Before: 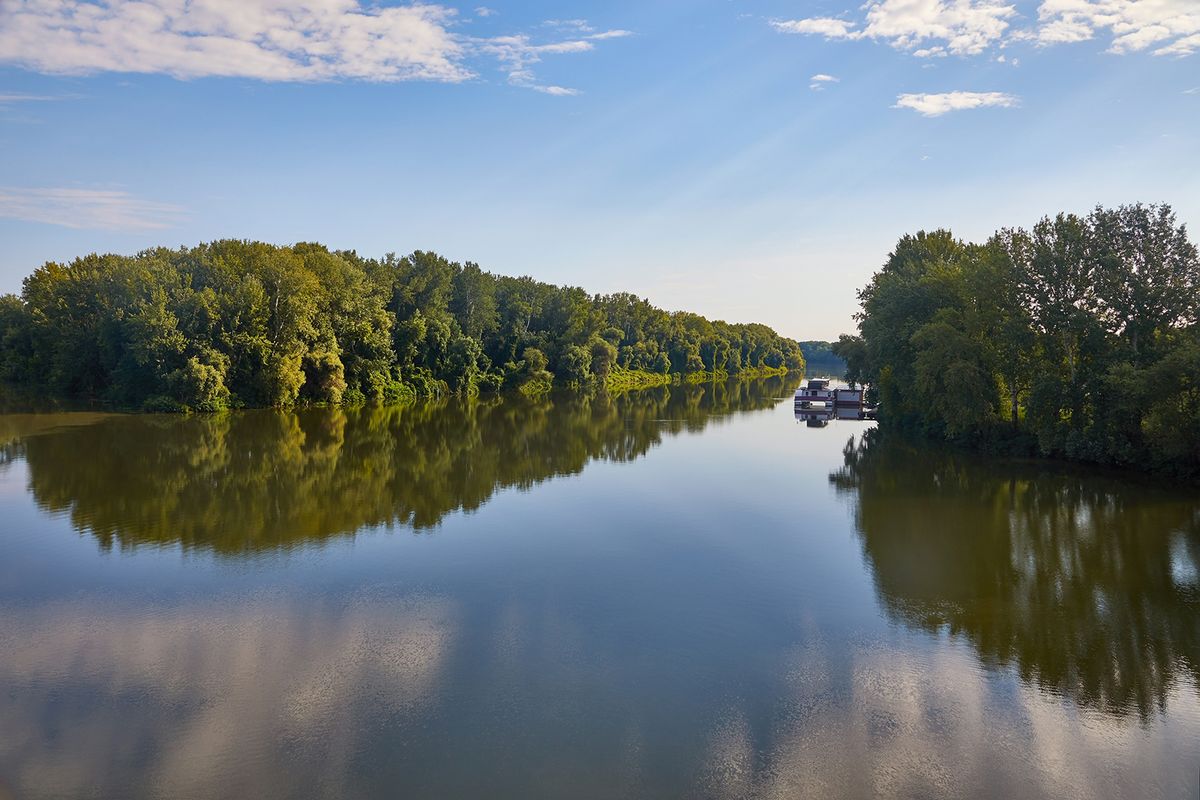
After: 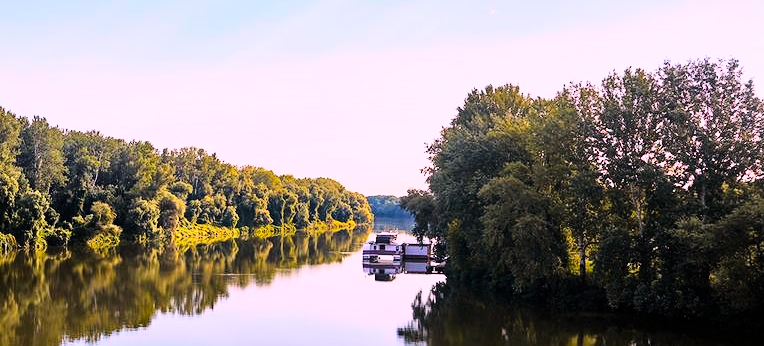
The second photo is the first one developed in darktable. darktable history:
crop: left 36.005%, top 18.293%, right 0.31%, bottom 38.444%
haze removal: strength 0.25, distance 0.25, compatibility mode true, adaptive false
tone curve: curves: ch0 [(0, 0) (0.004, 0) (0.133, 0.071) (0.325, 0.456) (0.832, 0.957) (1, 1)], color space Lab, linked channels, preserve colors none
white balance: red 1.188, blue 1.11
